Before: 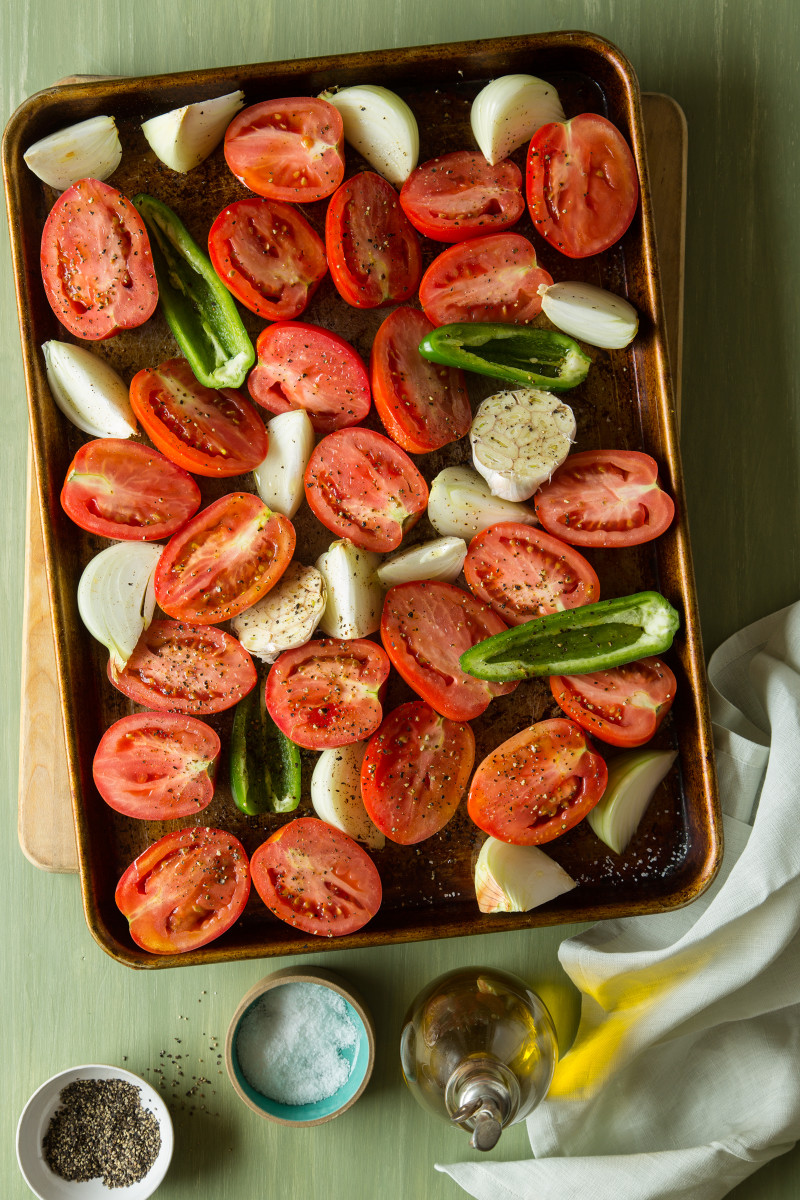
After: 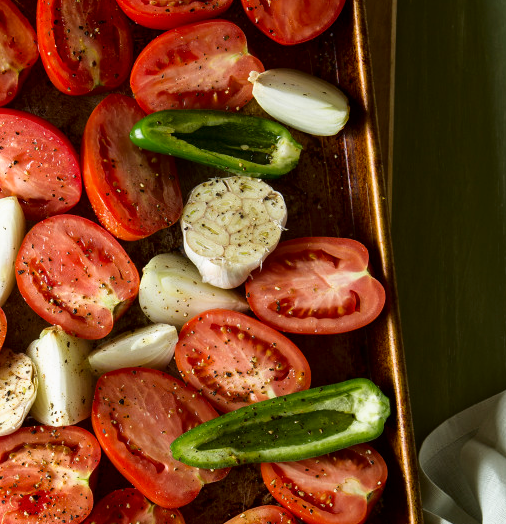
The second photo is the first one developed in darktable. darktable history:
shadows and highlights: shadows -62.07, white point adjustment -5.23, highlights 60.39, highlights color adjustment 39.89%
crop: left 36.127%, top 17.814%, right 0.531%, bottom 38.516%
